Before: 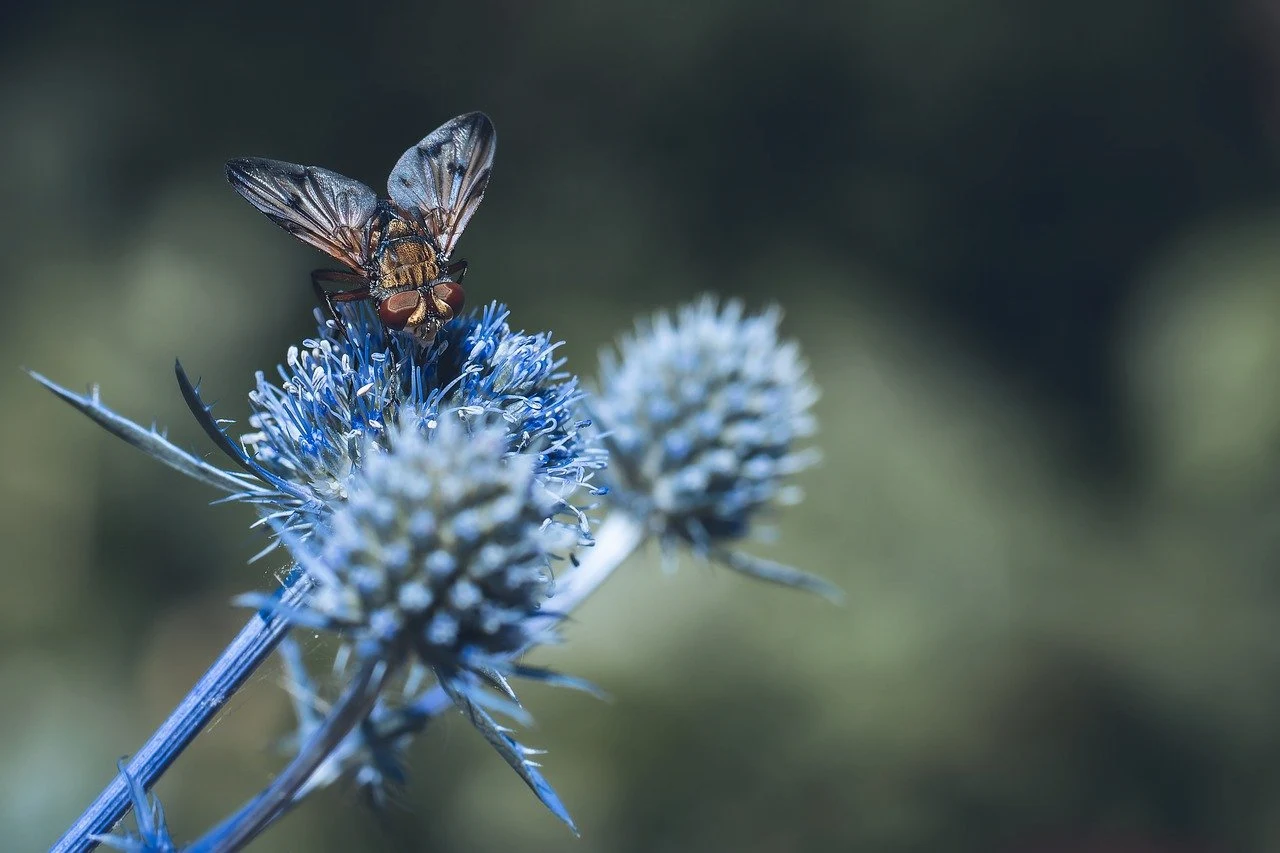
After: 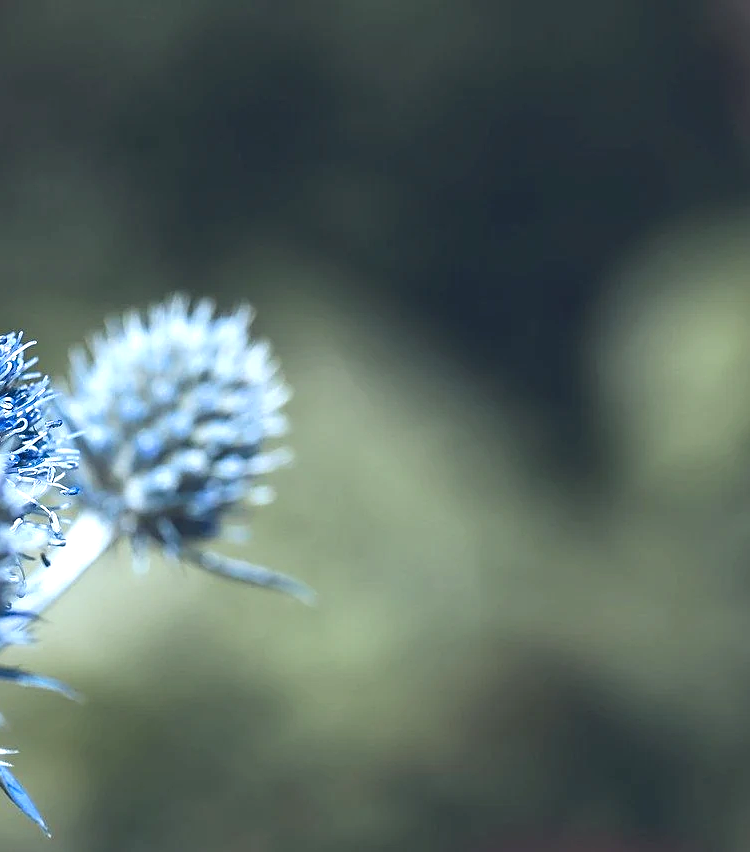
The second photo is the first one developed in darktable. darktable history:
sharpen: on, module defaults
exposure: exposure 0.74 EV, compensate highlight preservation false
crop: left 41.402%
